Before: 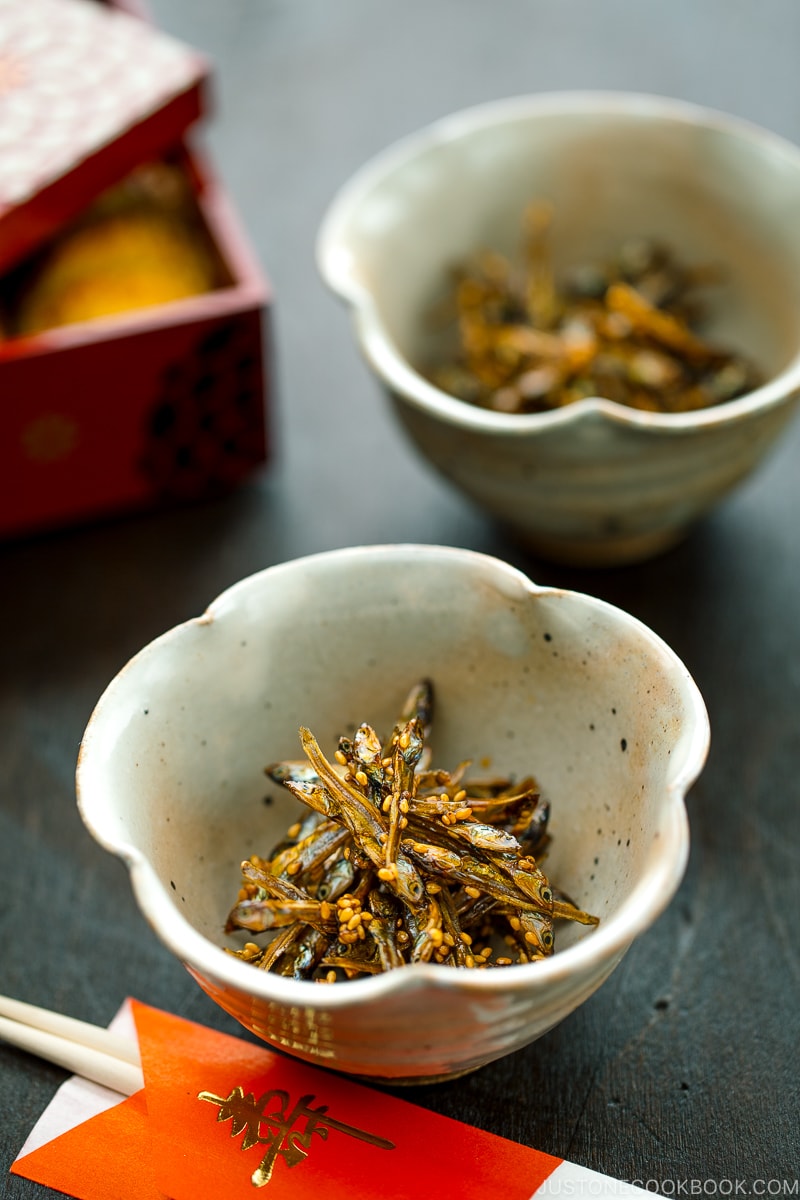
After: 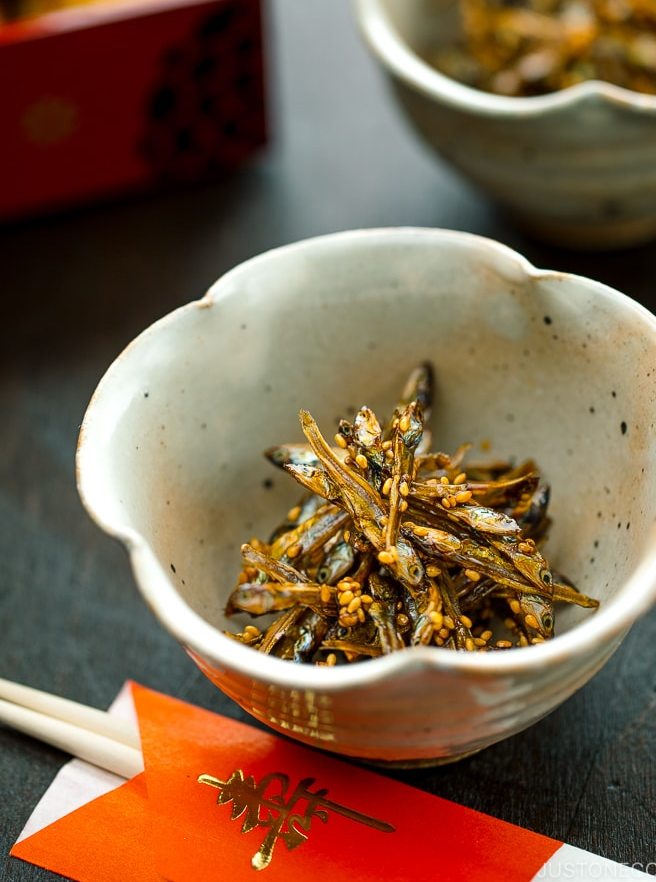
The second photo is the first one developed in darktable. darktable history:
crop: top 26.444%, right 17.951%
